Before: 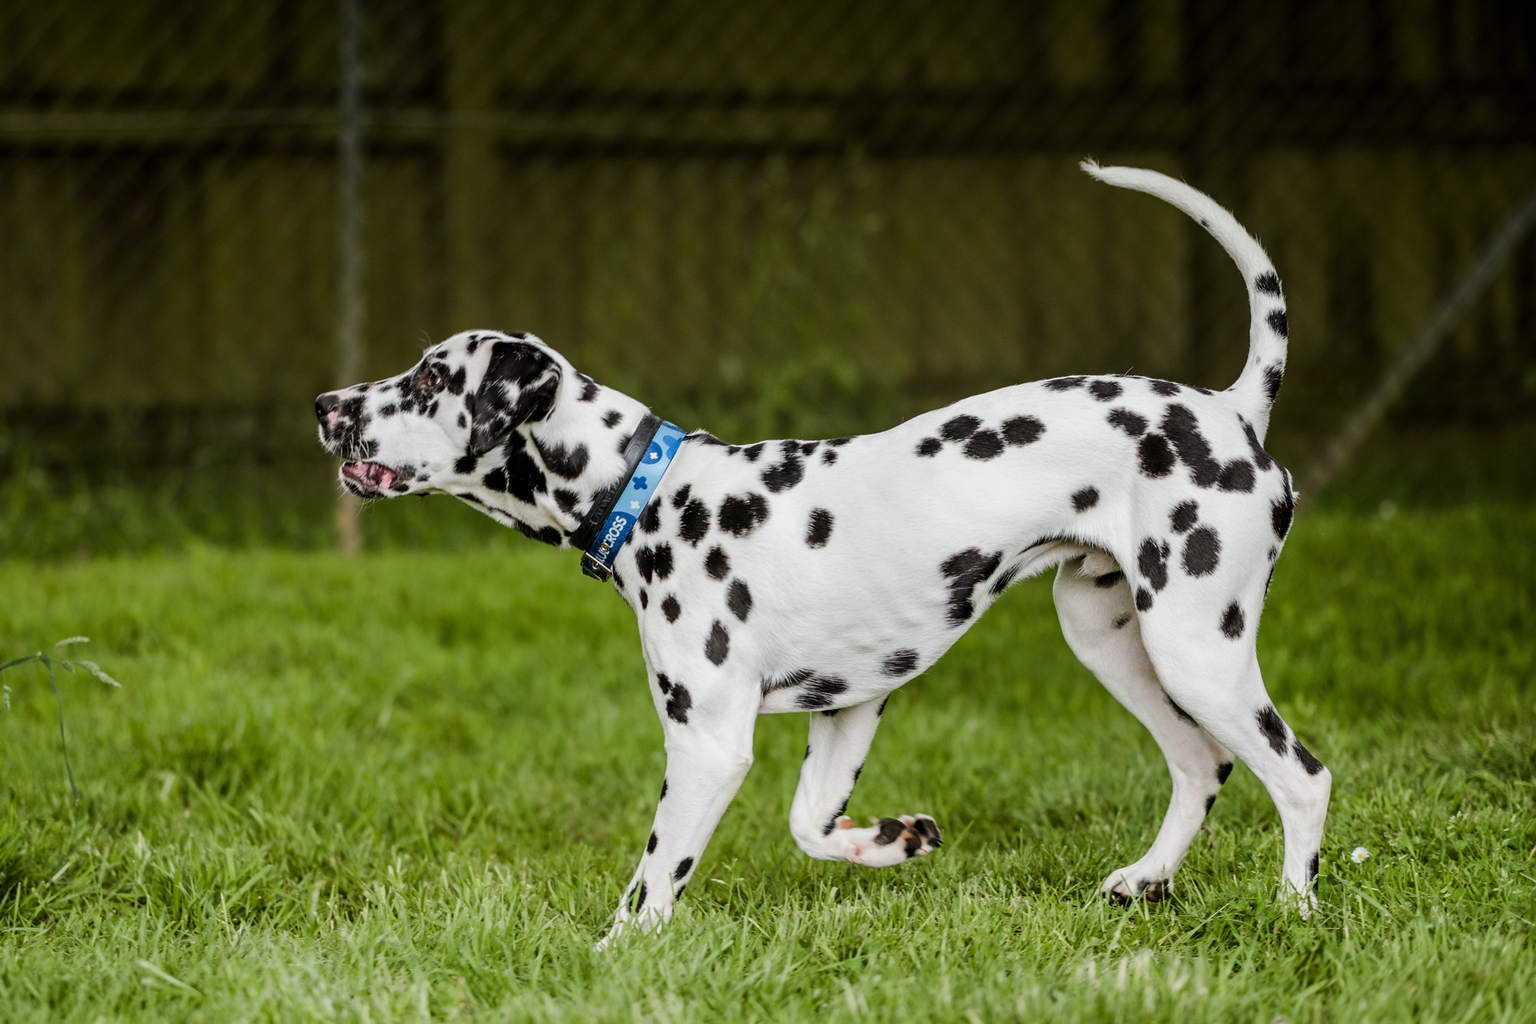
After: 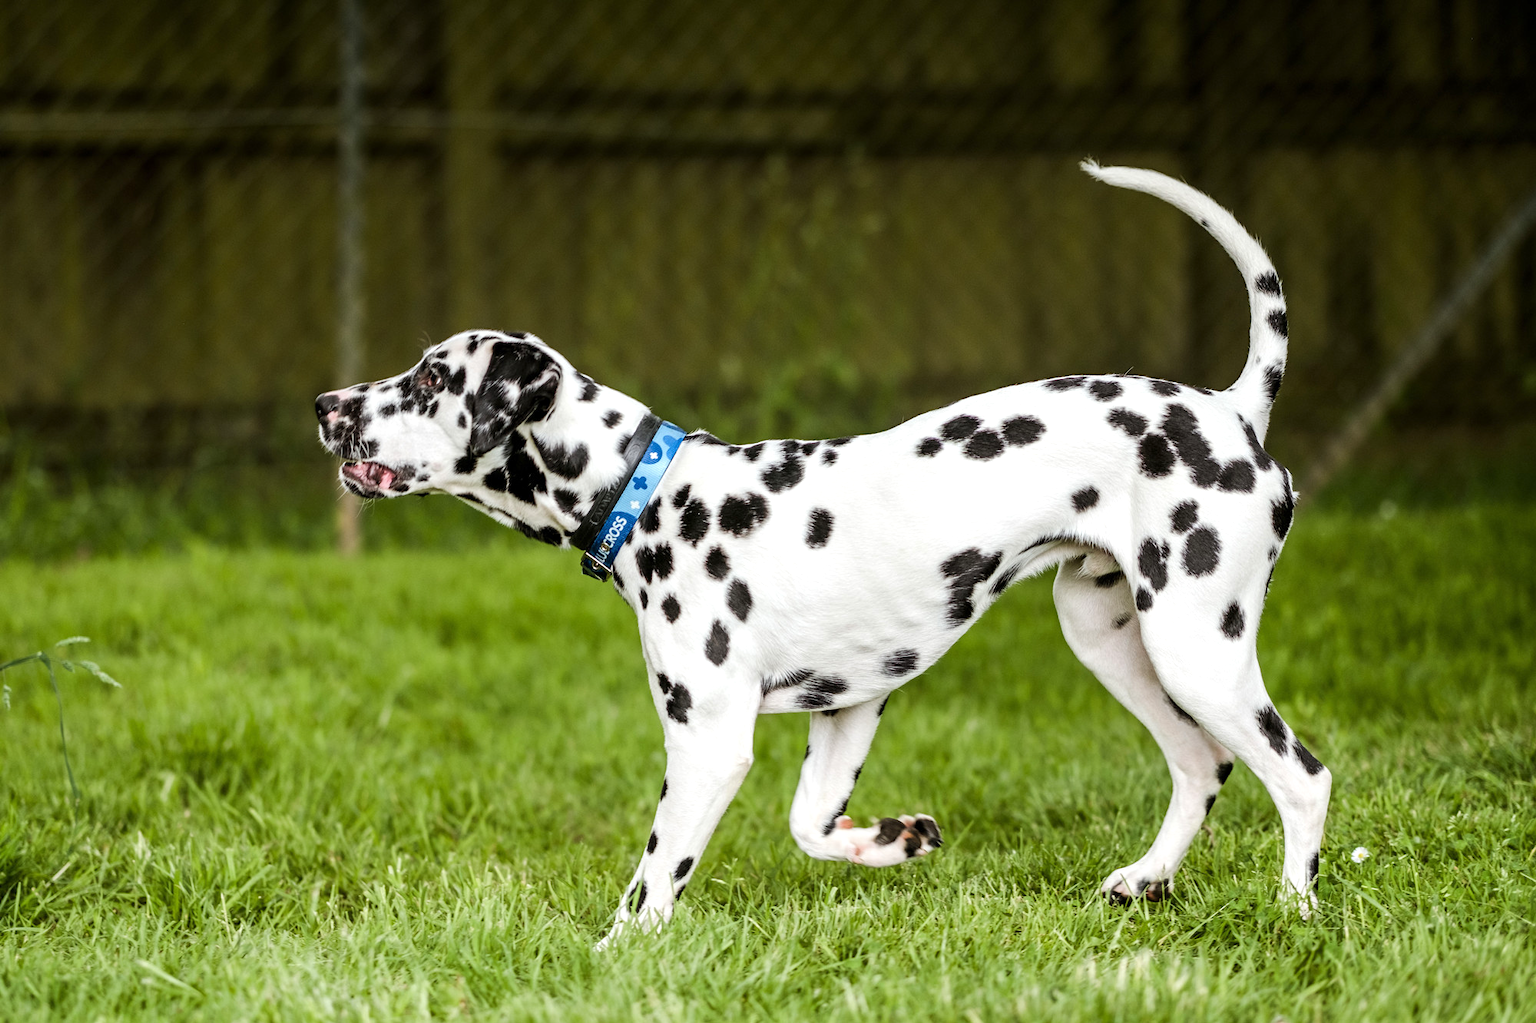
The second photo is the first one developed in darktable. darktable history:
exposure: exposure 0.471 EV, compensate highlight preservation false
